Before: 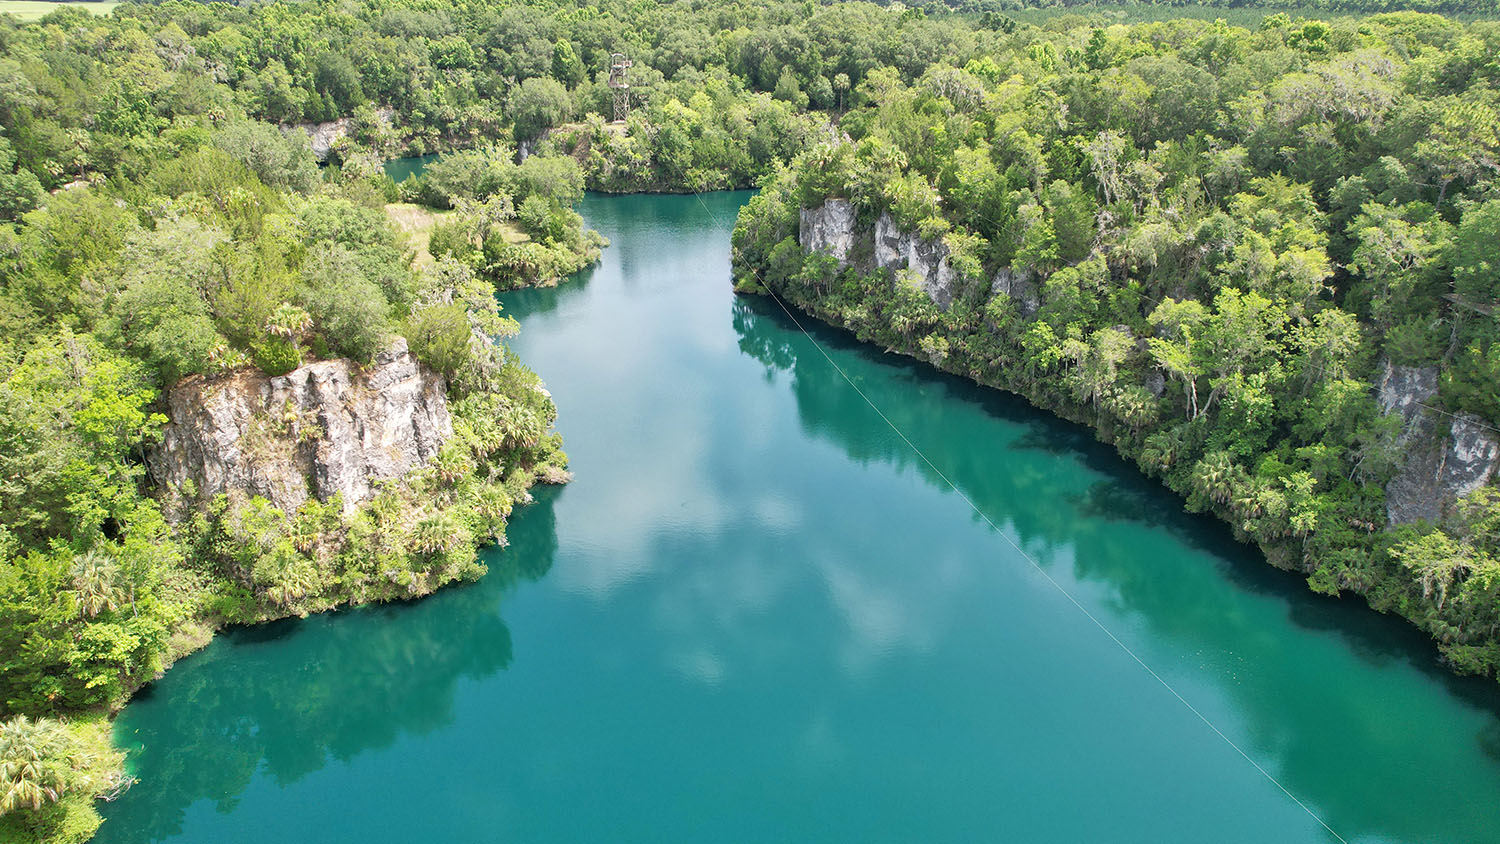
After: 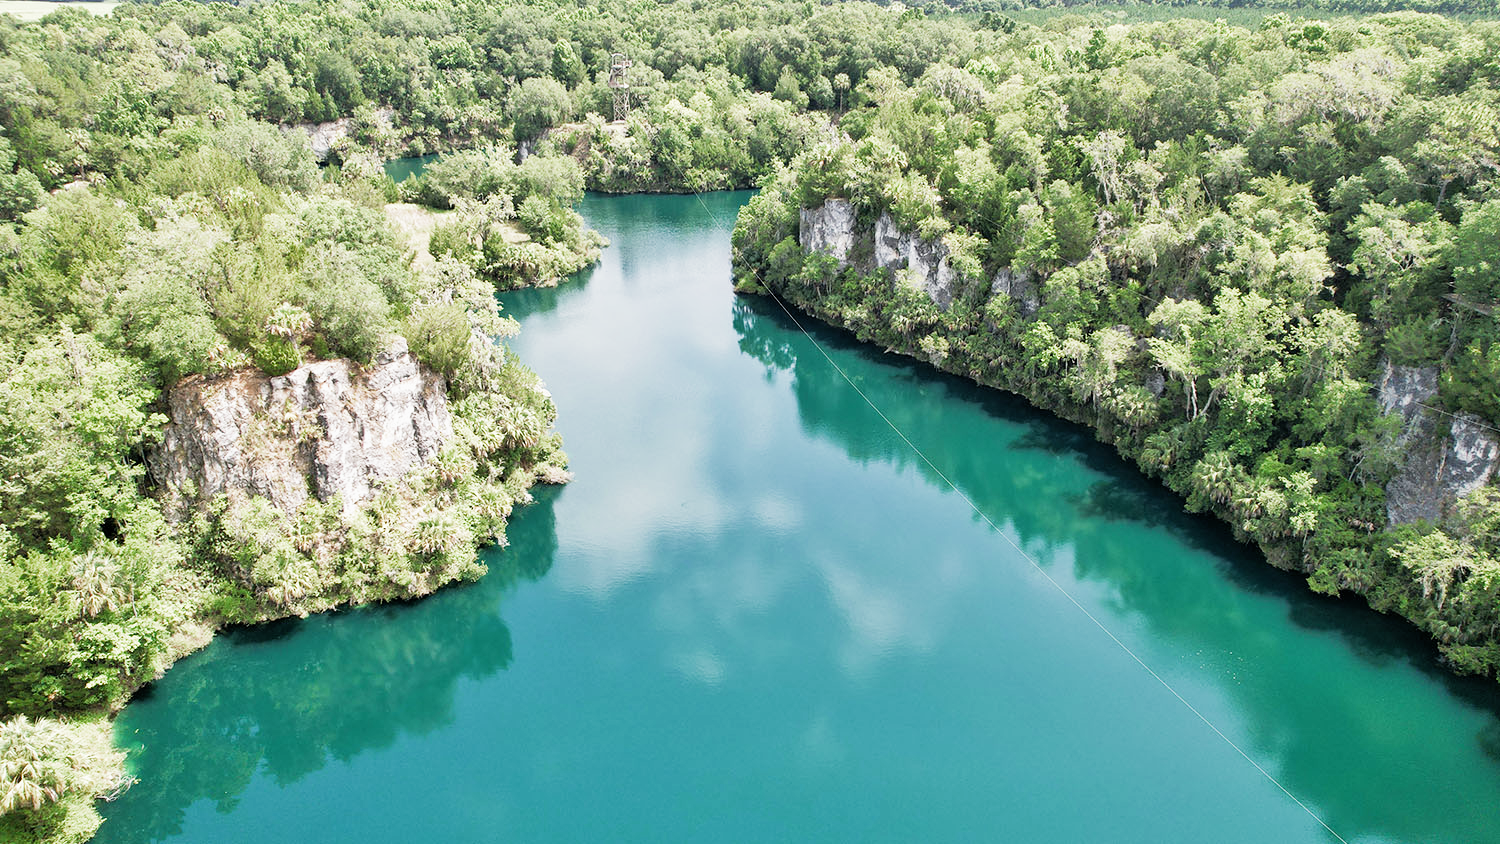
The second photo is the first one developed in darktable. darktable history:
filmic rgb: middle gray luminance 21.73%, black relative exposure -14 EV, white relative exposure 2.96 EV, threshold 6 EV, target black luminance 0%, hardness 8.81, latitude 59.69%, contrast 1.208, highlights saturation mix 5%, shadows ↔ highlights balance 41.6%, add noise in highlights 0, color science v3 (2019), use custom middle-gray values true, iterations of high-quality reconstruction 0, contrast in highlights soft, enable highlight reconstruction true
exposure: black level correction 0, exposure 0.6 EV, compensate exposure bias true, compensate highlight preservation false
